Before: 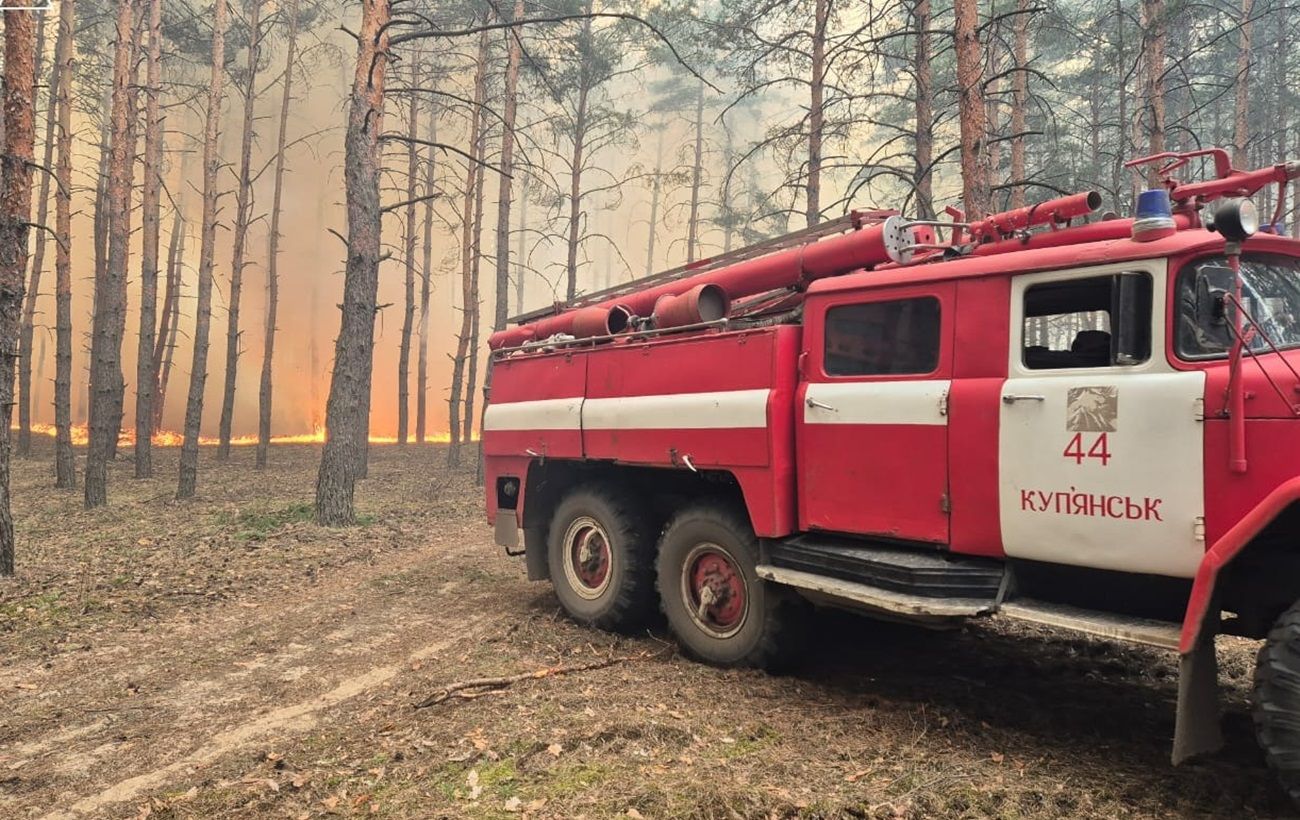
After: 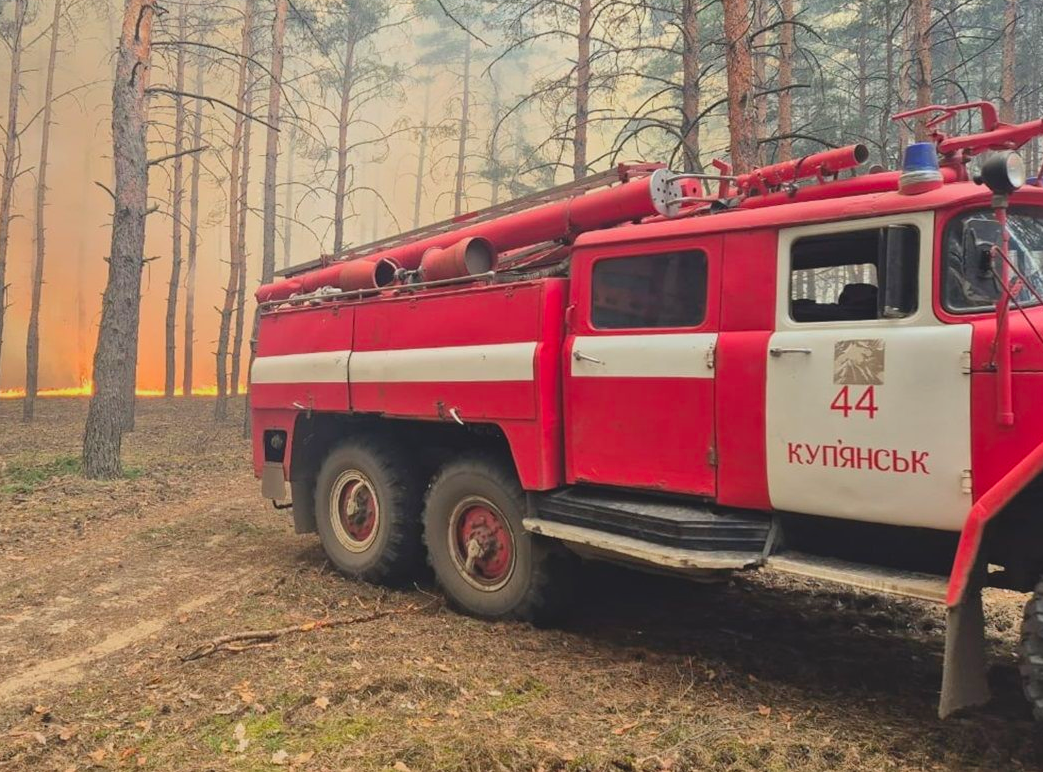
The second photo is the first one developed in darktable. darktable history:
crop and rotate: left 17.959%, top 5.771%, right 1.742%
exposure: black level correction 0.011
shadows and highlights: highlights 70.7, soften with gaussian
contrast brightness saturation: contrast -0.19, saturation 0.19
